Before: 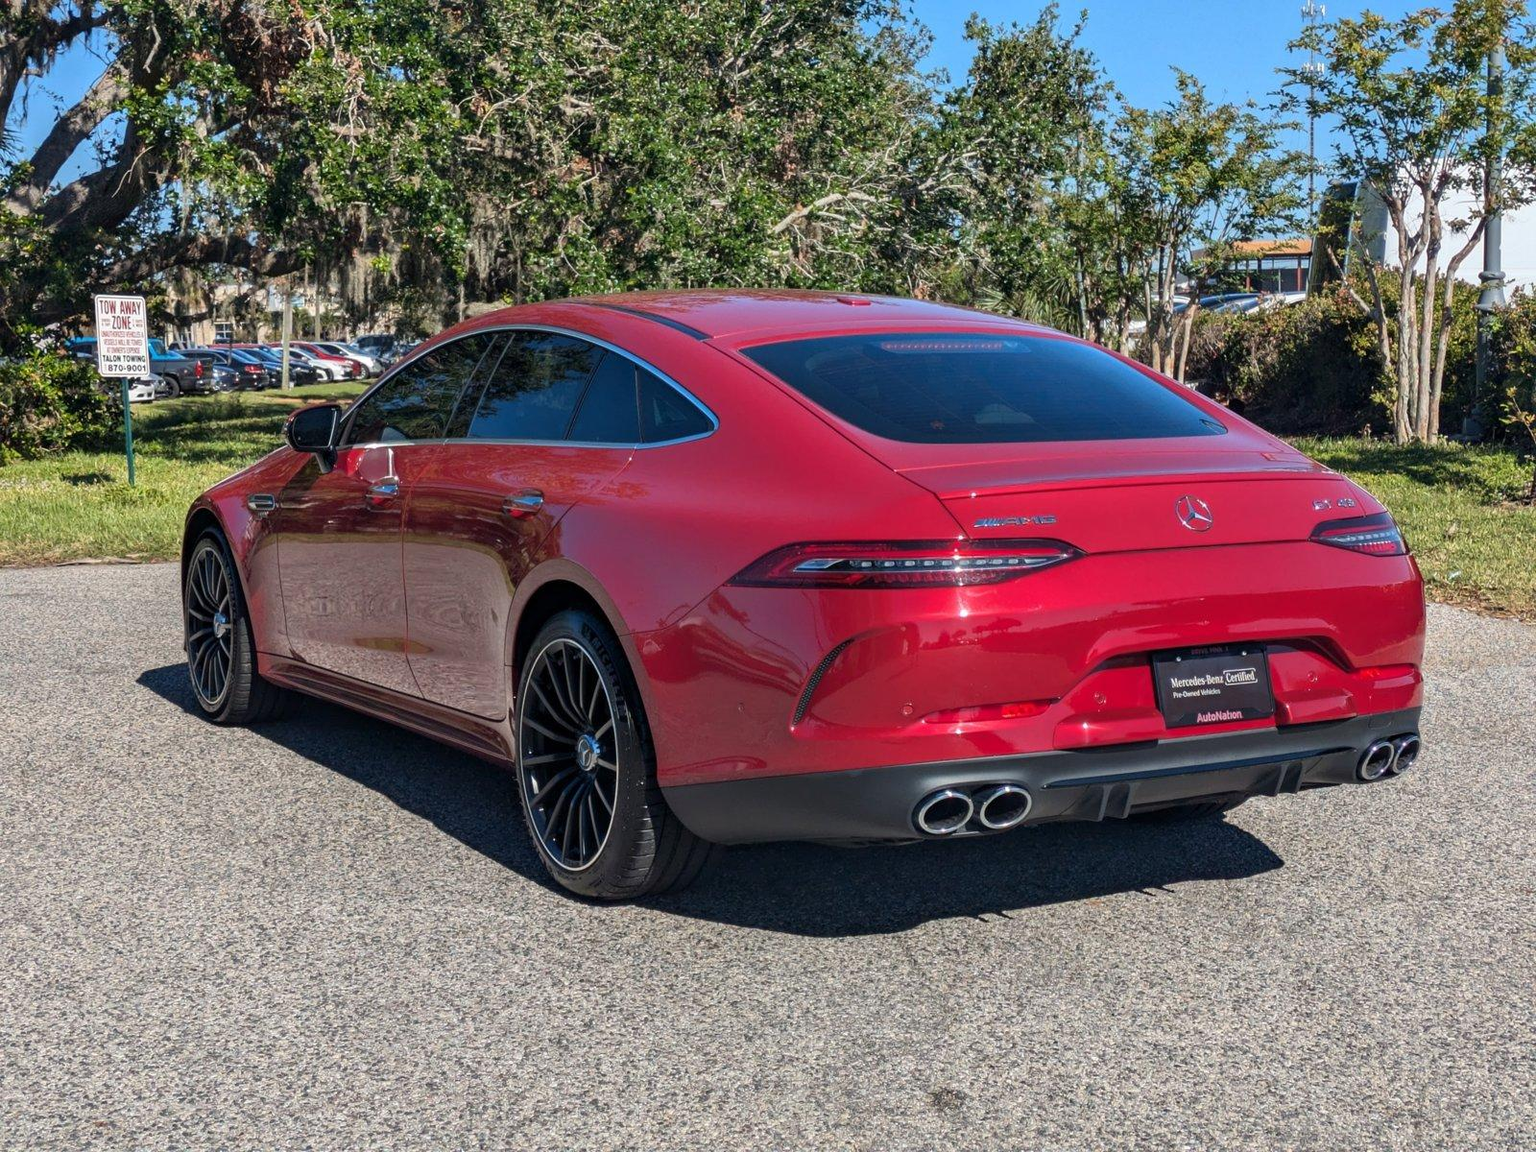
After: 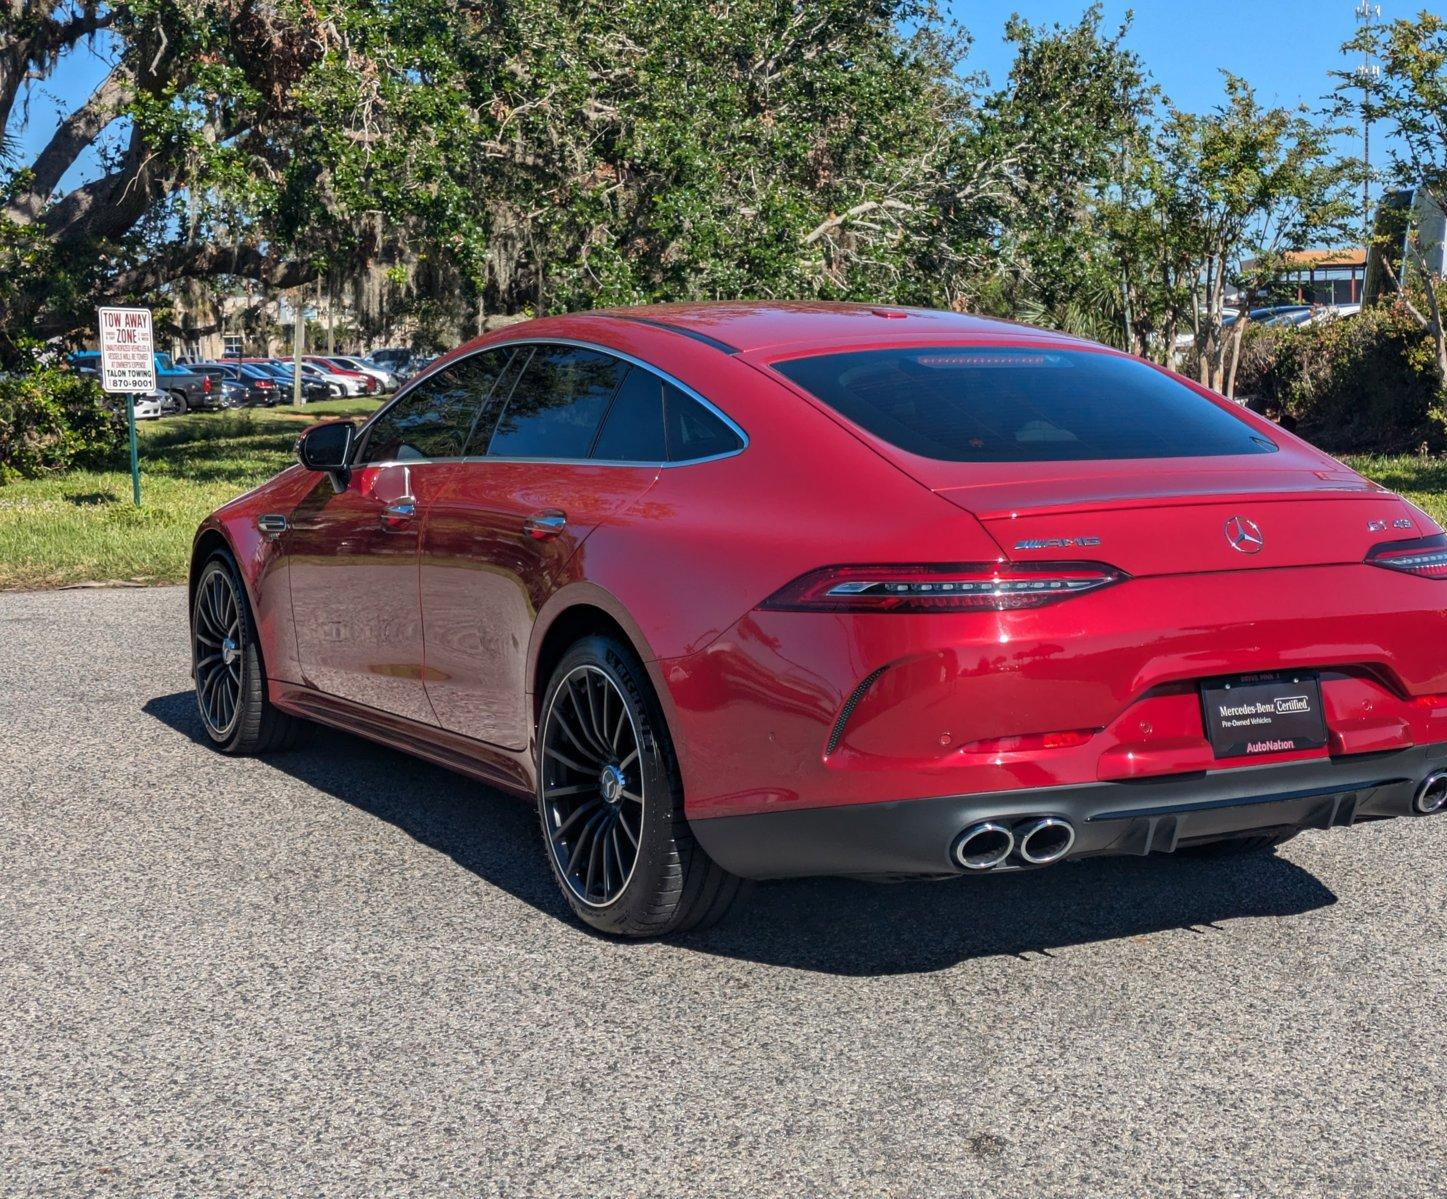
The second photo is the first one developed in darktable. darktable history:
crop: right 9.509%, bottom 0.031%
exposure: compensate highlight preservation false
